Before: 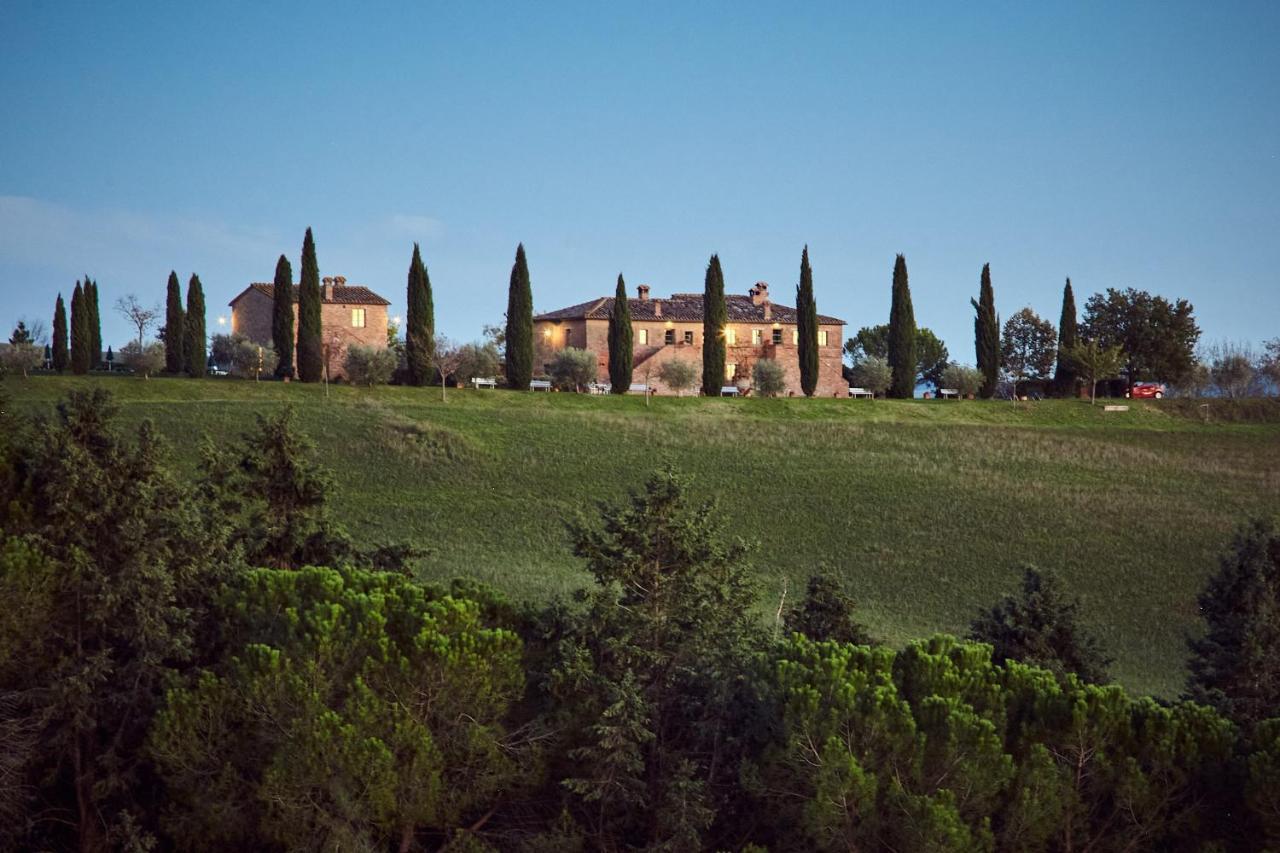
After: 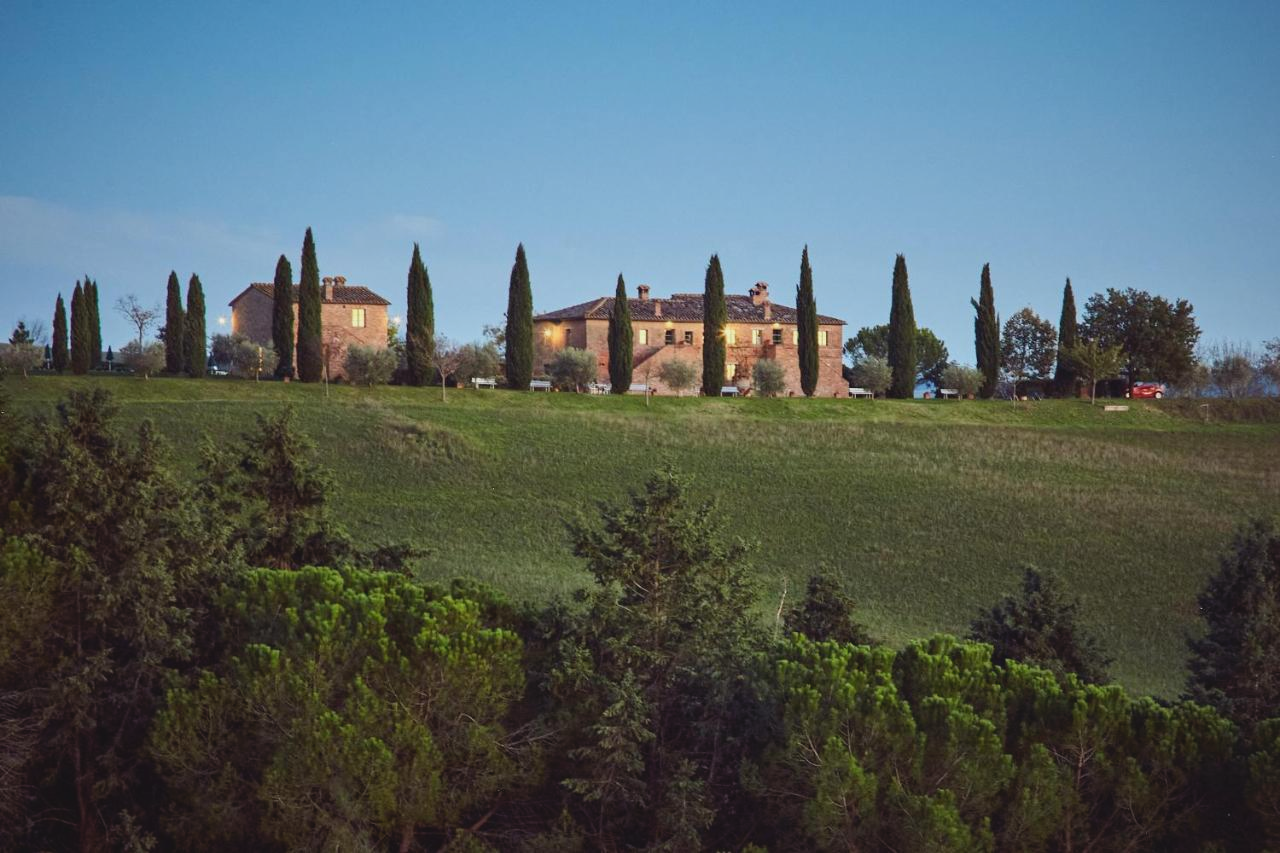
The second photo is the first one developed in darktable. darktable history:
contrast brightness saturation: contrast -0.115
